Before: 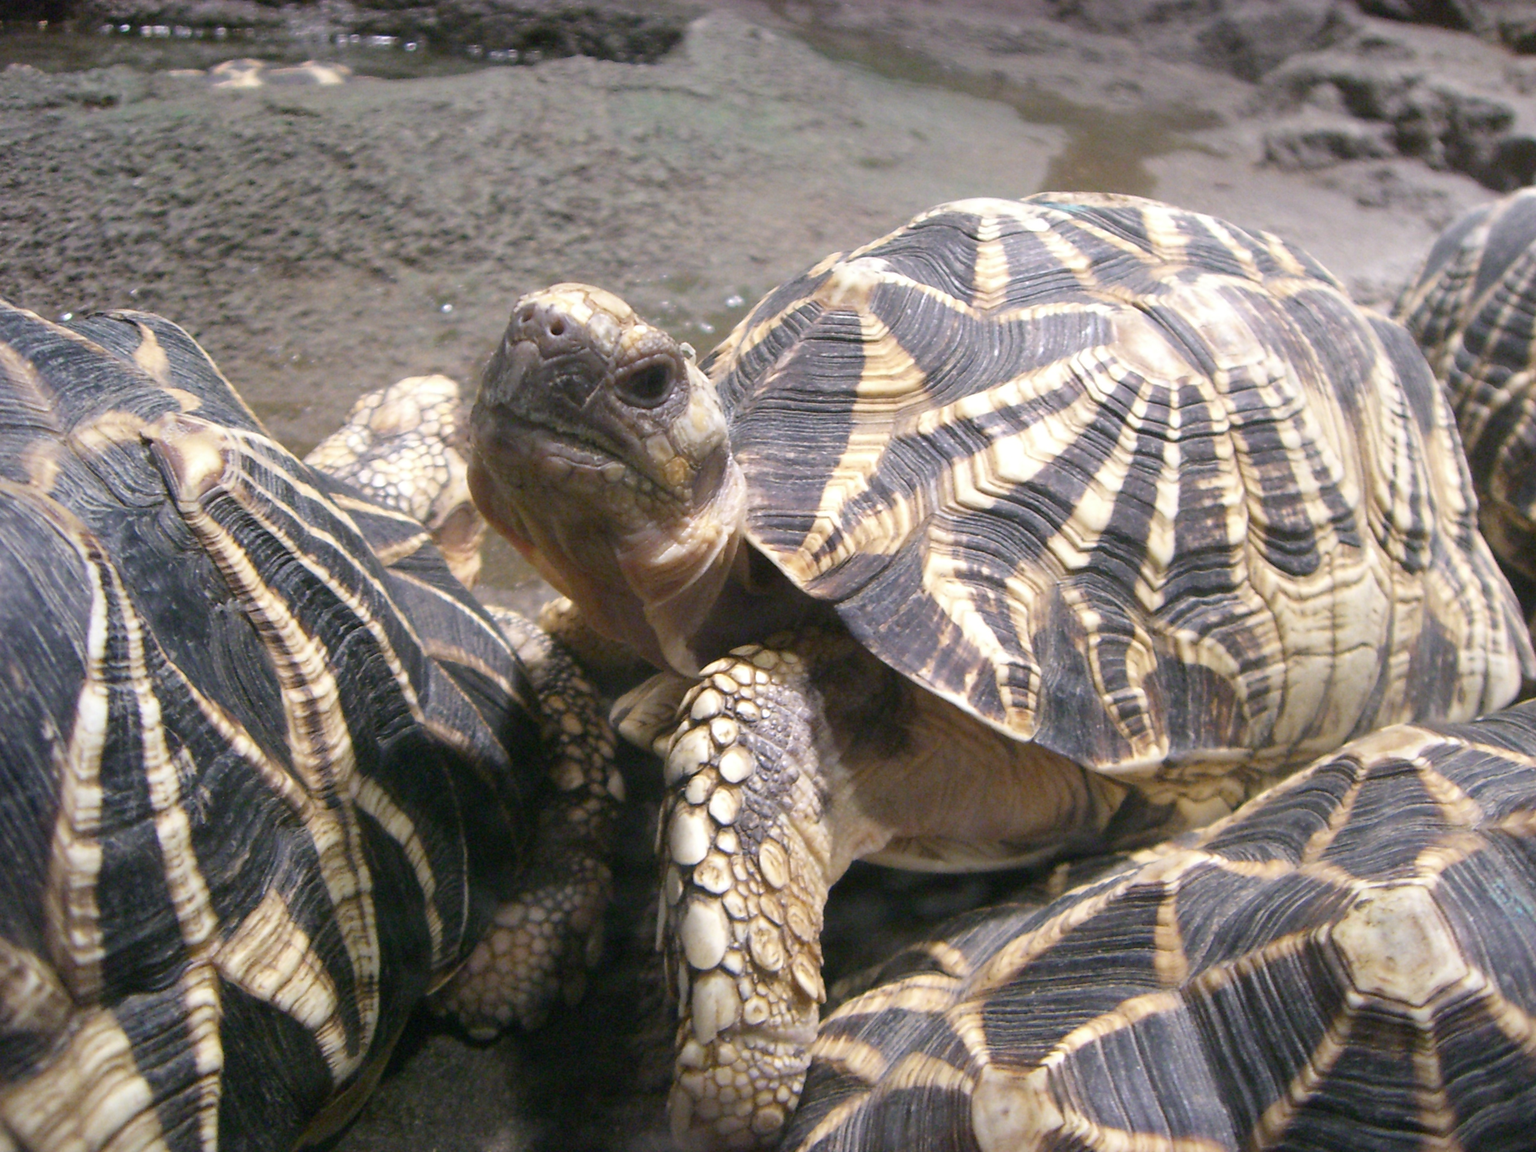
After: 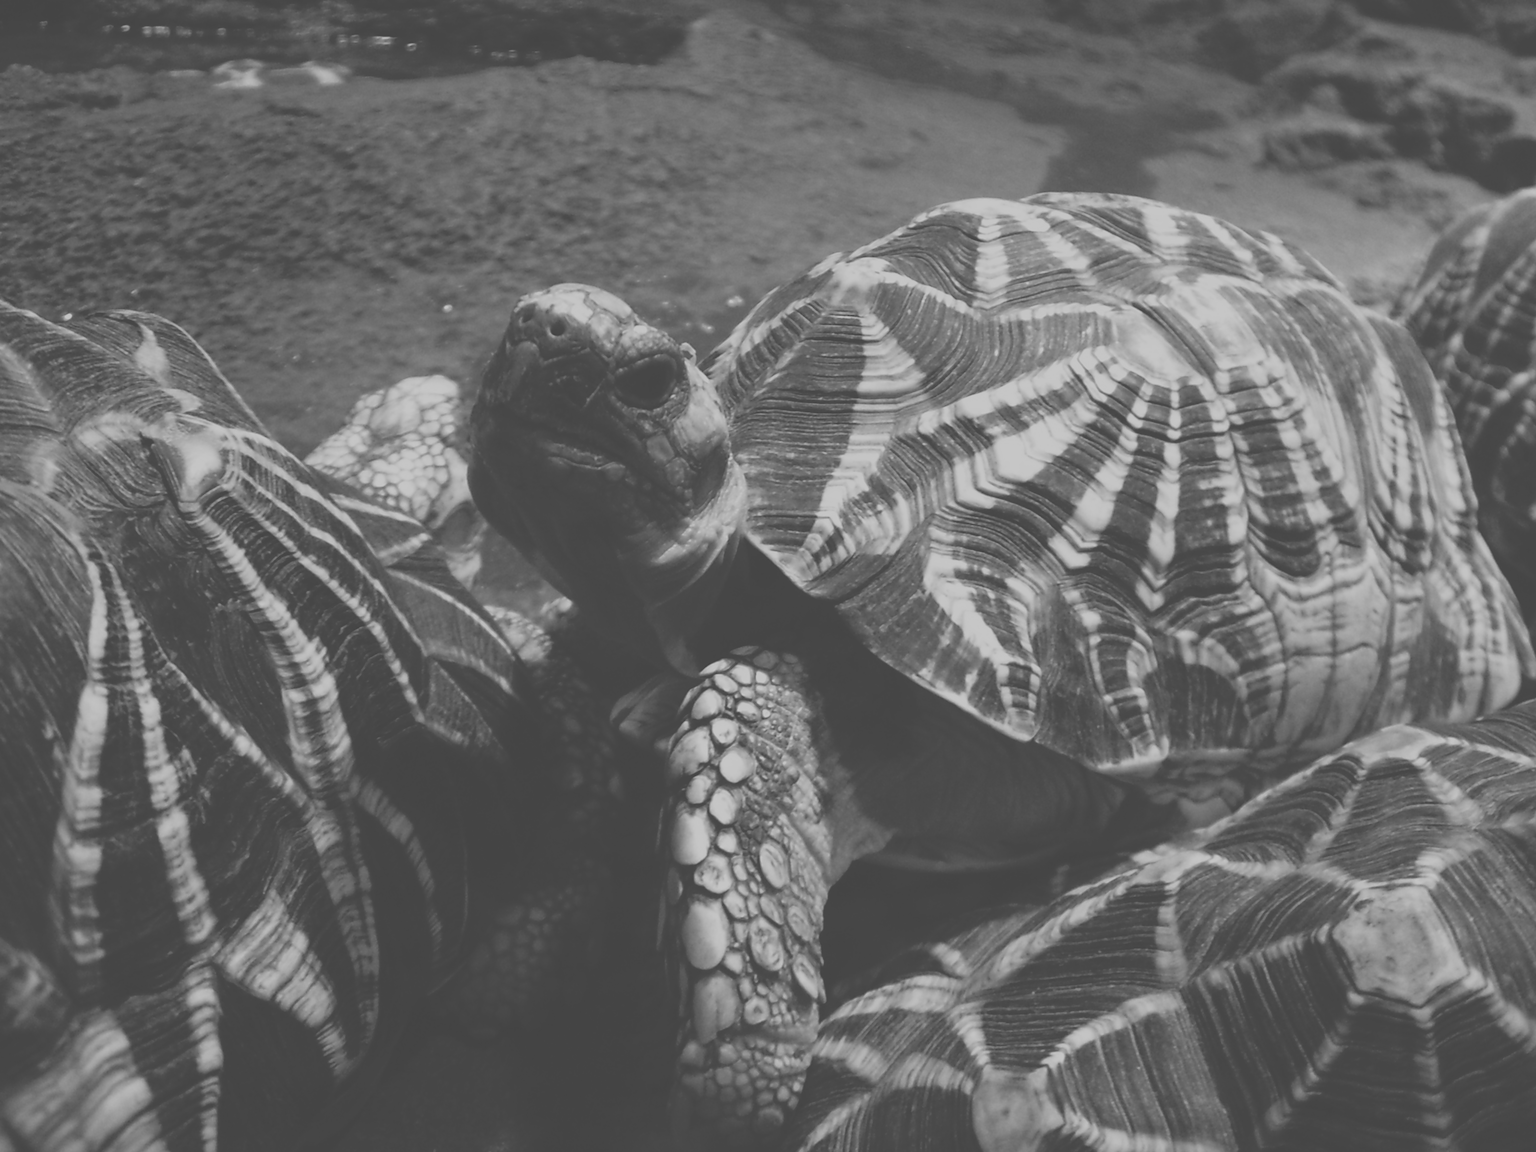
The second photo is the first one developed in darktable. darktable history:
exposure: black level correction 0, exposure -0.766 EV, compensate highlight preservation false
white balance: red 0.988, blue 1.017
tone curve: curves: ch0 [(0, 0) (0.003, 0.284) (0.011, 0.284) (0.025, 0.288) (0.044, 0.29) (0.069, 0.292) (0.1, 0.296) (0.136, 0.298) (0.177, 0.305) (0.224, 0.312) (0.277, 0.327) (0.335, 0.362) (0.399, 0.407) (0.468, 0.464) (0.543, 0.537) (0.623, 0.62) (0.709, 0.71) (0.801, 0.79) (0.898, 0.862) (1, 1)], preserve colors none
monochrome: on, module defaults
